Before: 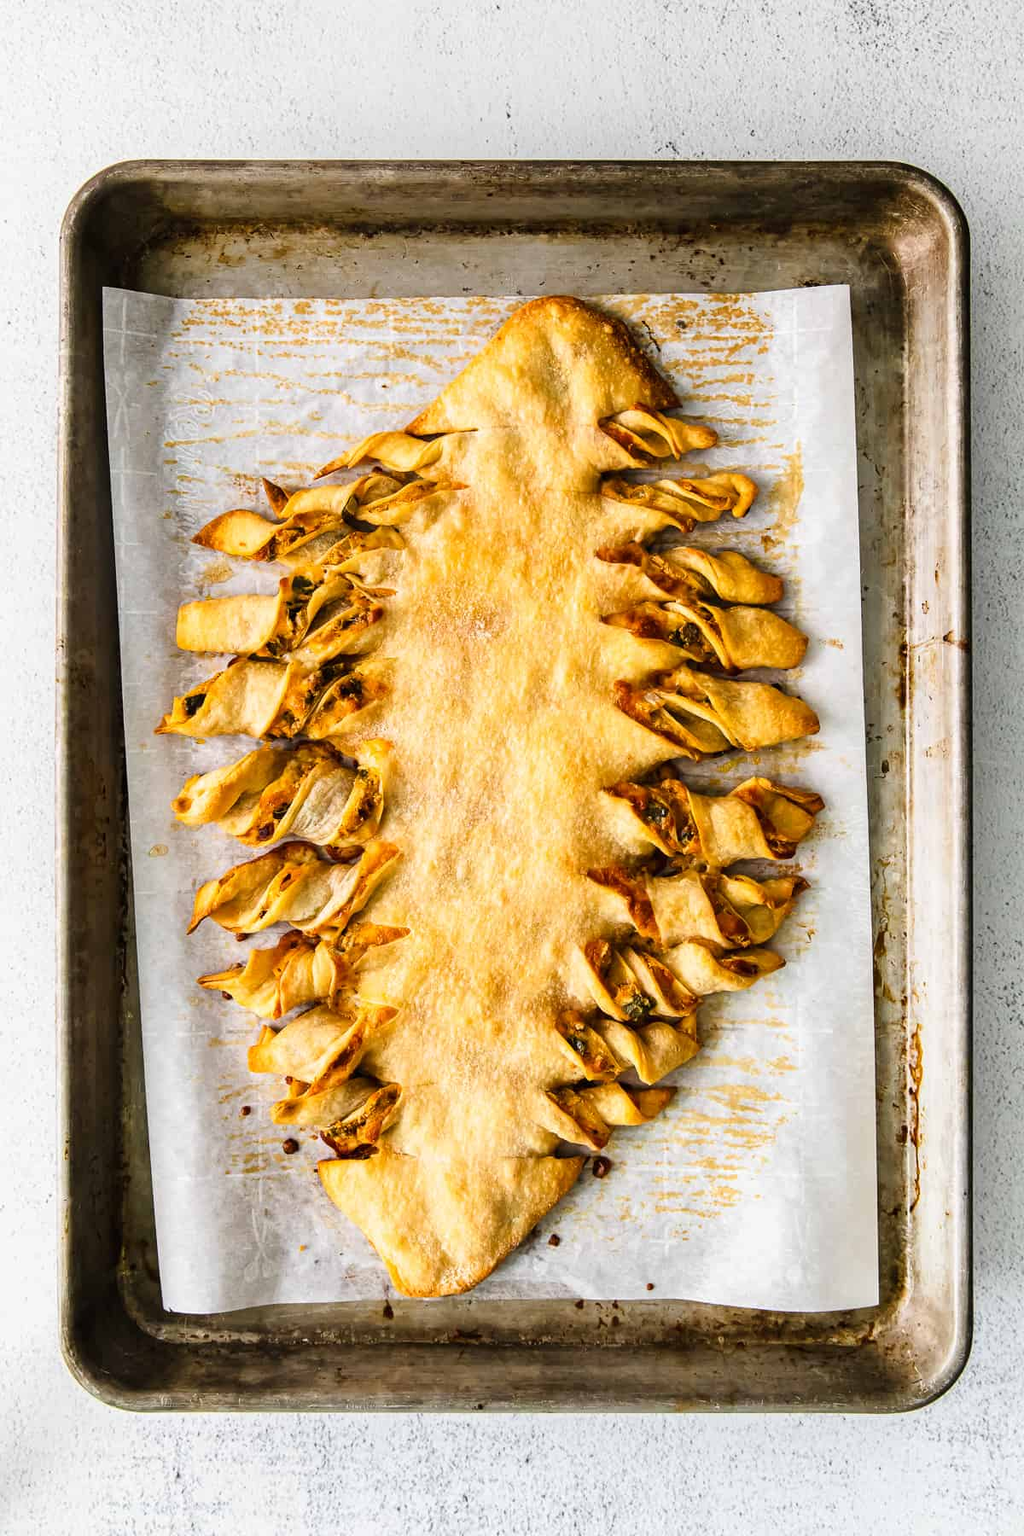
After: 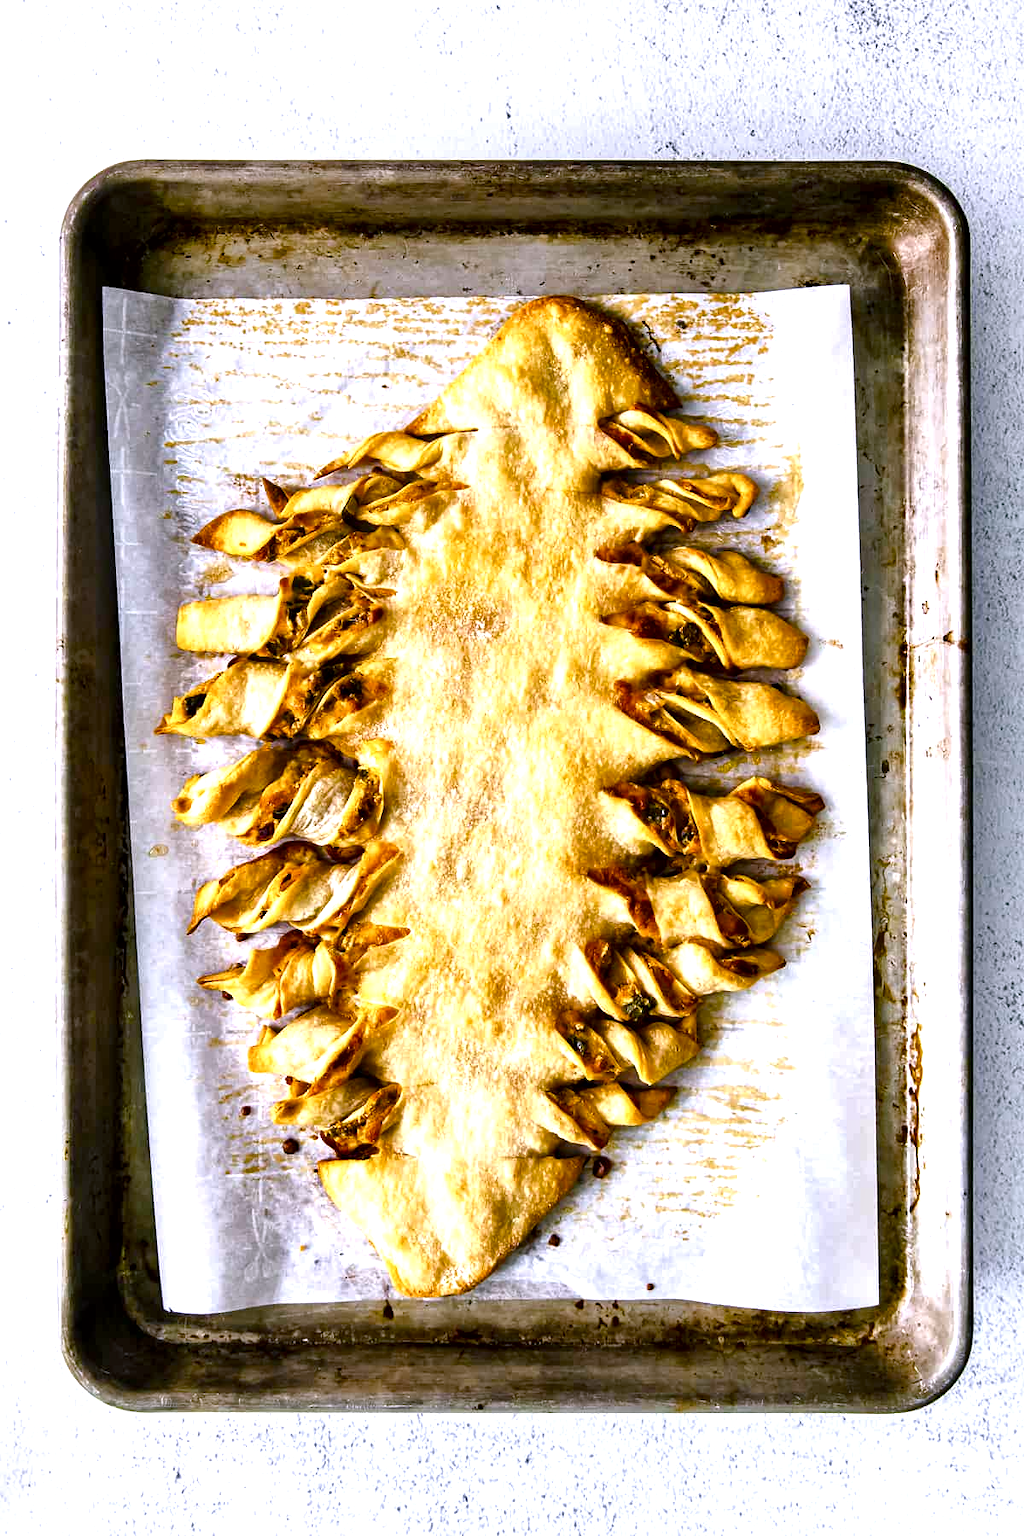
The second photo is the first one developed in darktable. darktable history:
color balance rgb: shadows lift › chroma 1%, shadows lift › hue 217.2°, power › hue 310.8°, highlights gain › chroma 2%, highlights gain › hue 44.4°, global offset › luminance 0.25%, global offset › hue 171.6°, perceptual saturation grading › global saturation 14.09%, perceptual saturation grading › highlights -30%, perceptual saturation grading › shadows 50.67%, global vibrance 25%, contrast 20%
local contrast: mode bilateral grid, contrast 70, coarseness 75, detail 180%, midtone range 0.2
white balance: red 0.948, green 1.02, blue 1.176
